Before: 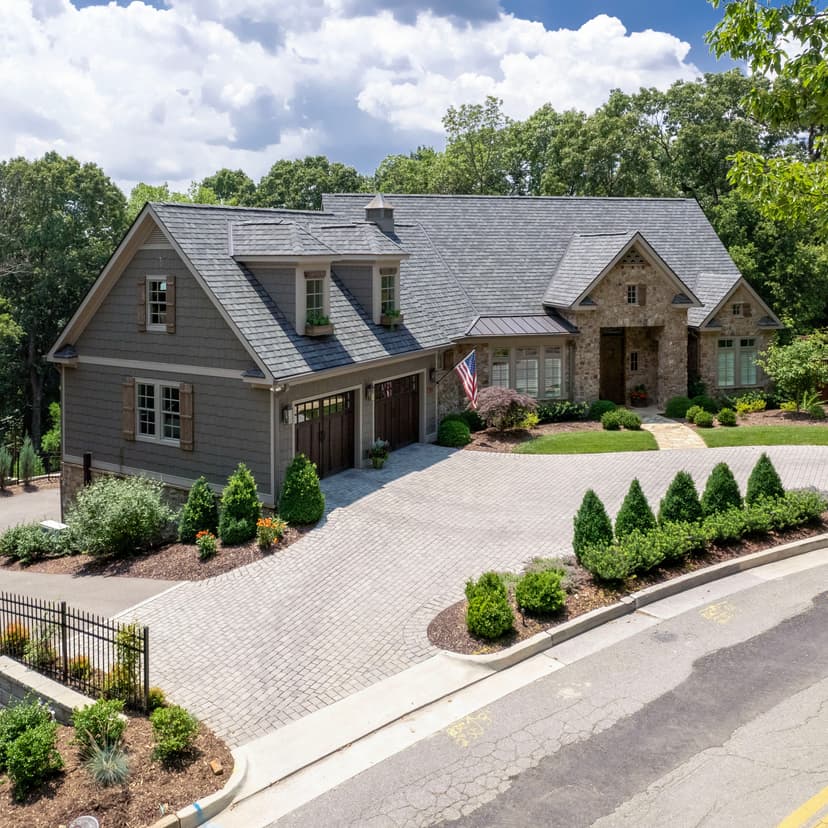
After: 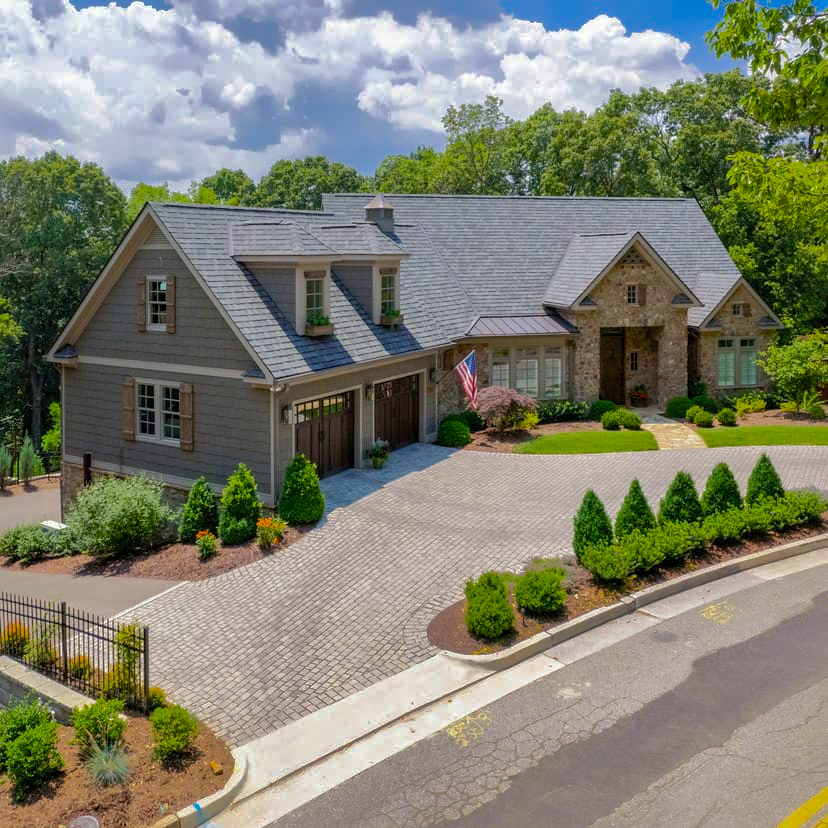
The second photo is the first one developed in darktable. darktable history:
shadows and highlights: shadows 38.43, highlights -74.54
color balance rgb: linear chroma grading › global chroma 15%, perceptual saturation grading › global saturation 30%
